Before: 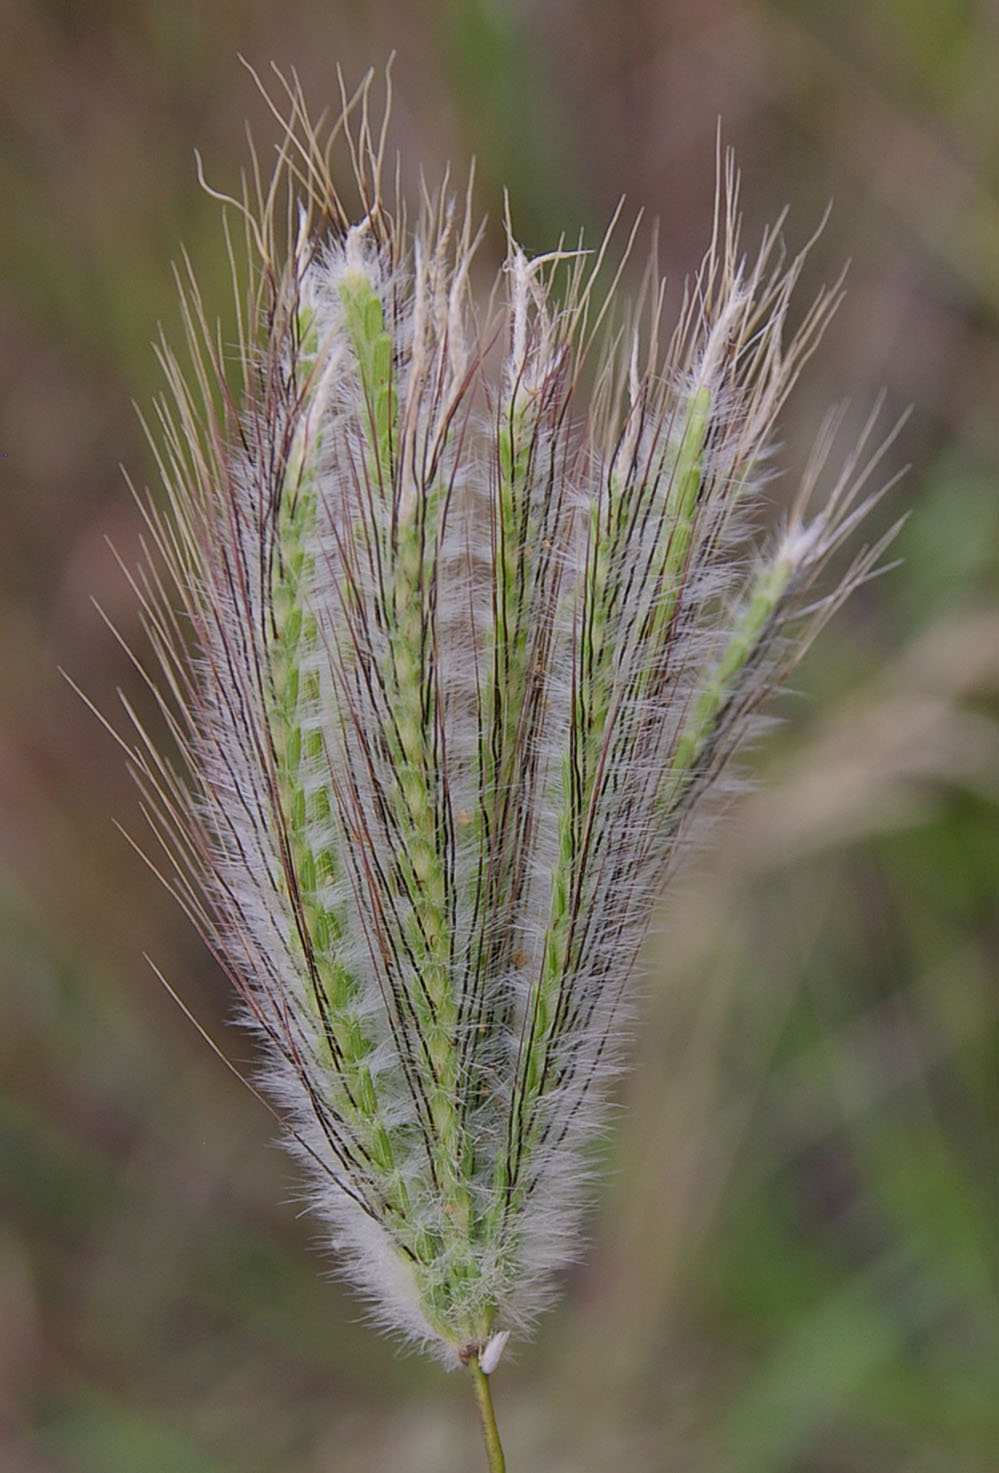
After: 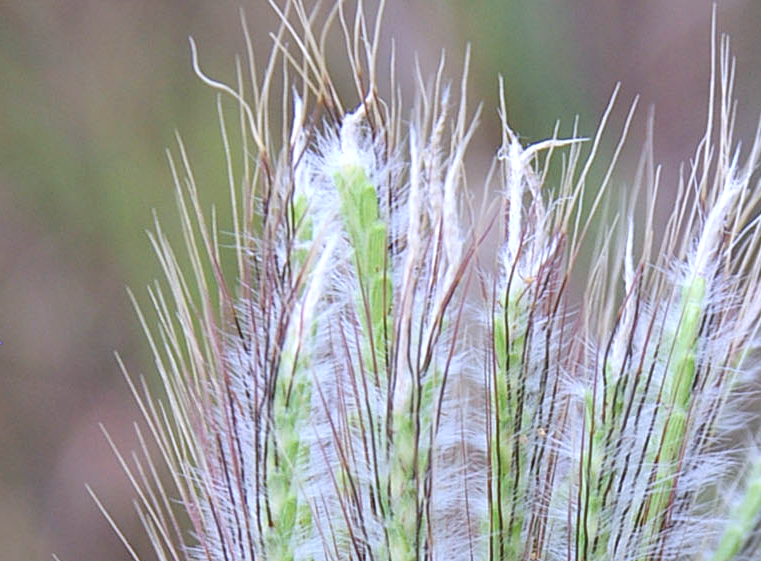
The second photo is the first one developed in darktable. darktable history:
color calibration: x 0.38, y 0.39, temperature 4086.04 K
crop: left 0.579%, top 7.627%, right 23.167%, bottom 54.275%
exposure: black level correction 0, exposure 1.1 EV, compensate exposure bias true, compensate highlight preservation false
contrast brightness saturation: contrast -0.1, saturation -0.1
